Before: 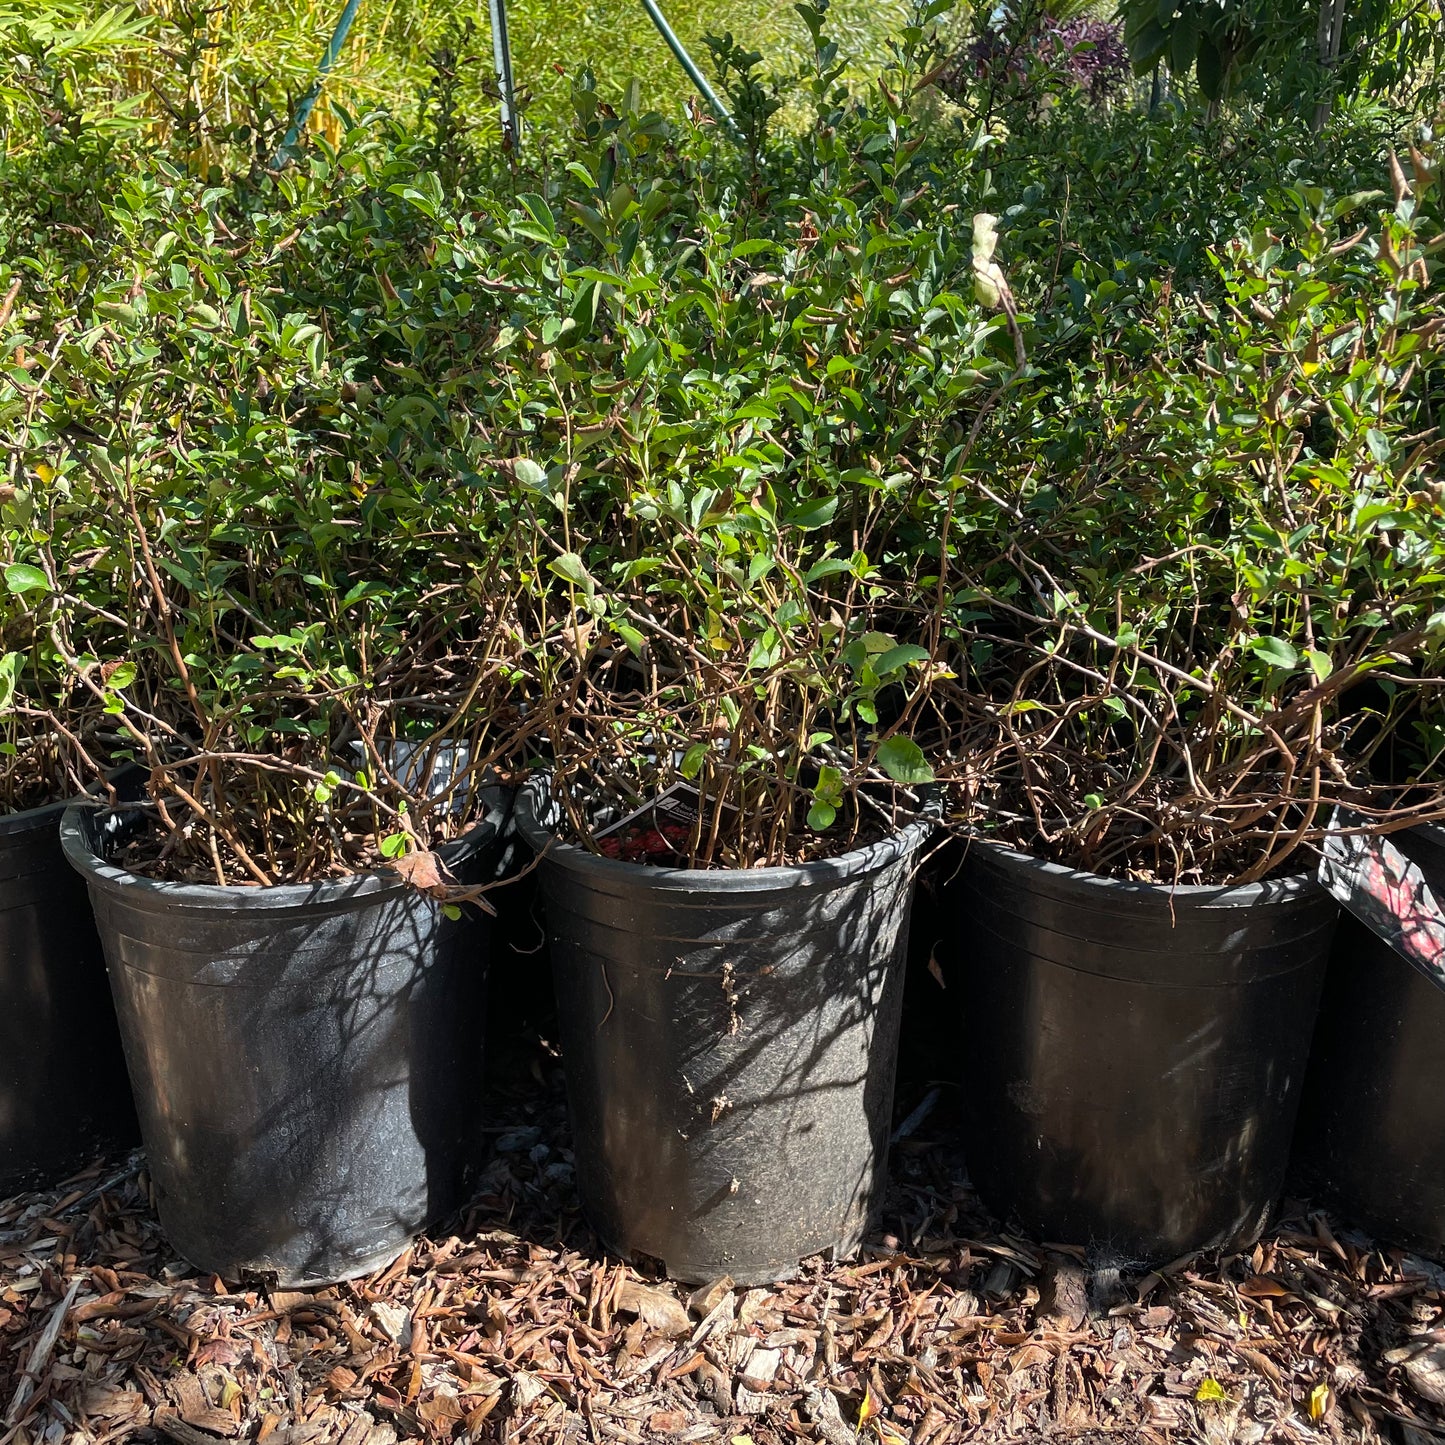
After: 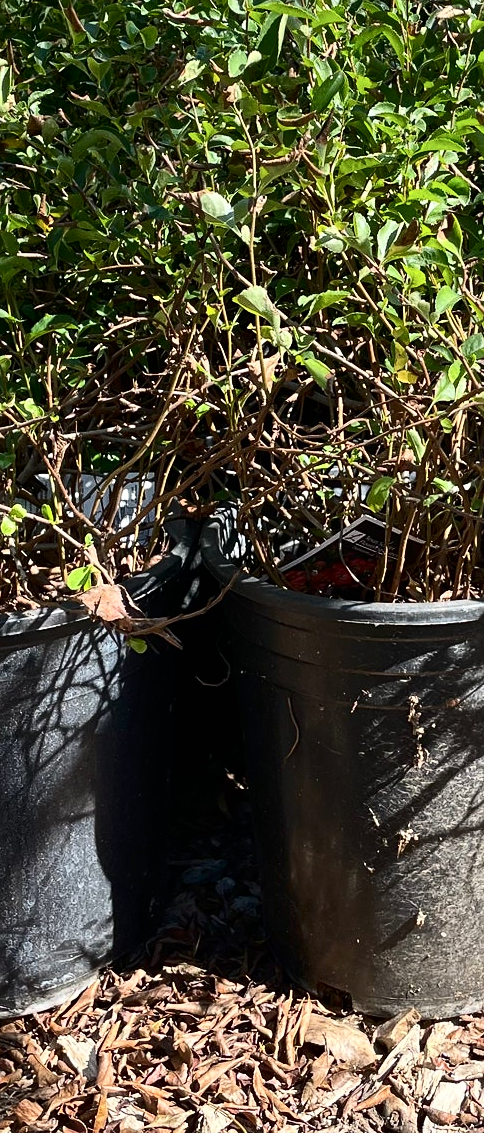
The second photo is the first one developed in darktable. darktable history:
contrast brightness saturation: contrast 0.28
crop and rotate: left 21.77%, top 18.528%, right 44.676%, bottom 2.997%
sharpen: amount 0.2
